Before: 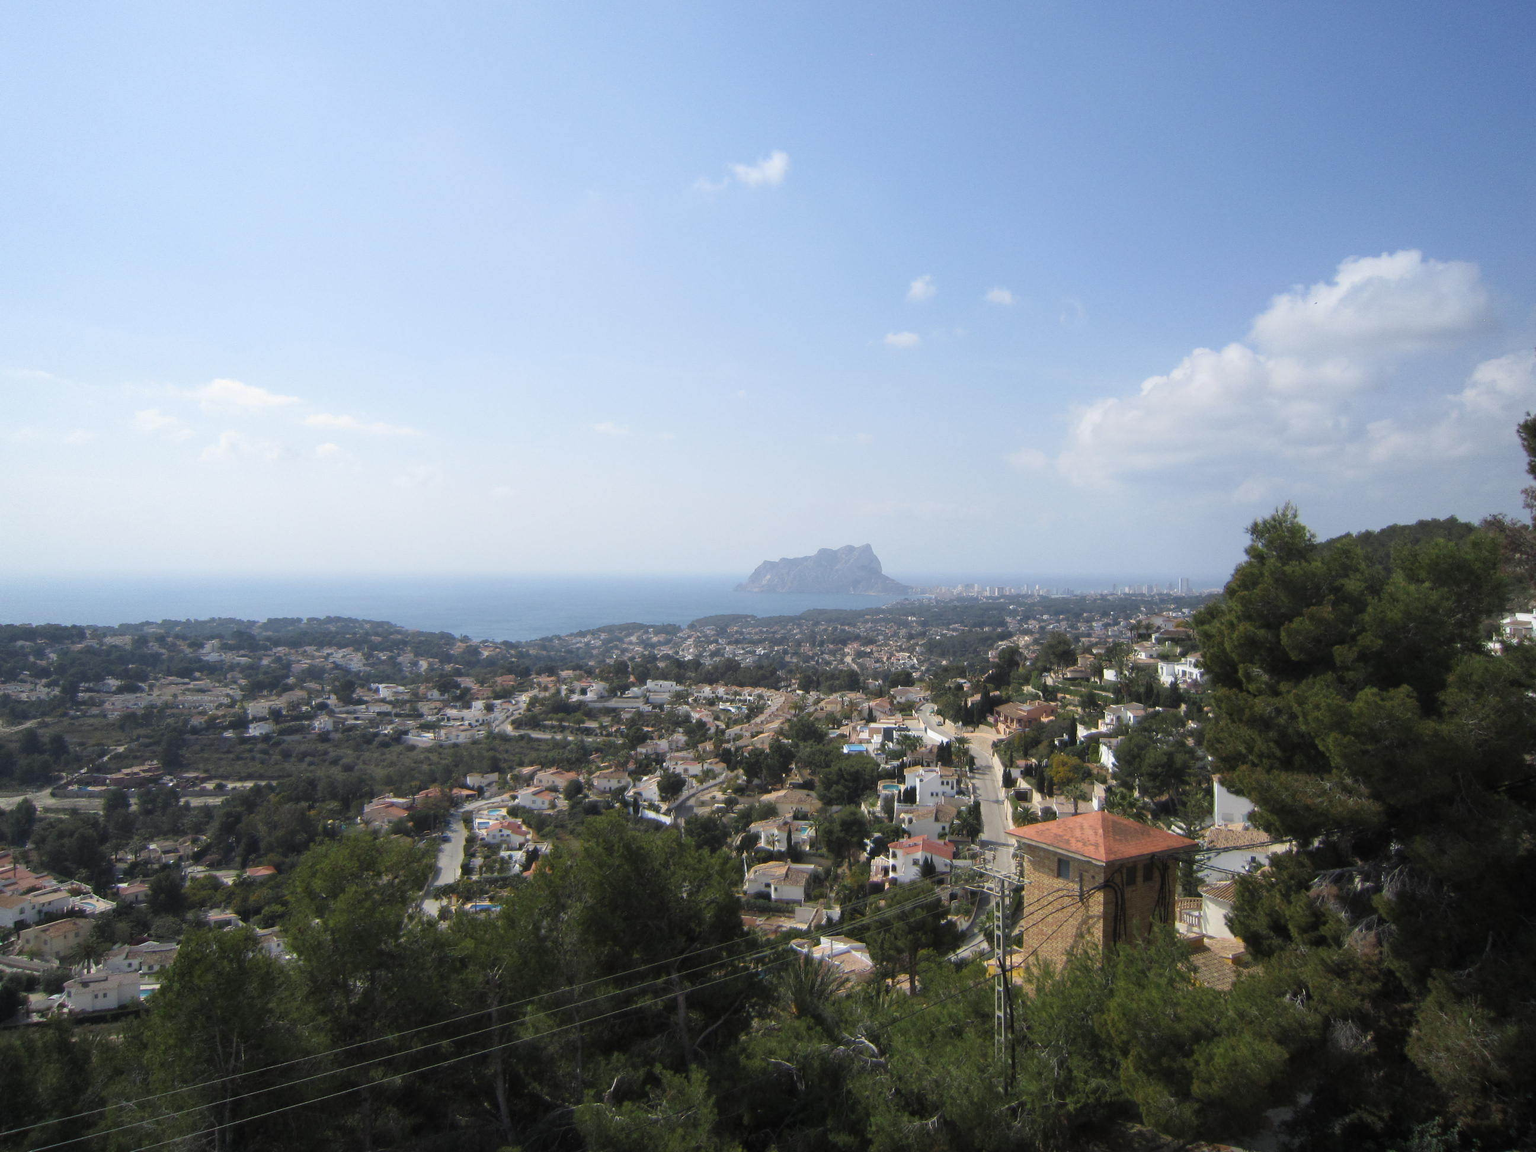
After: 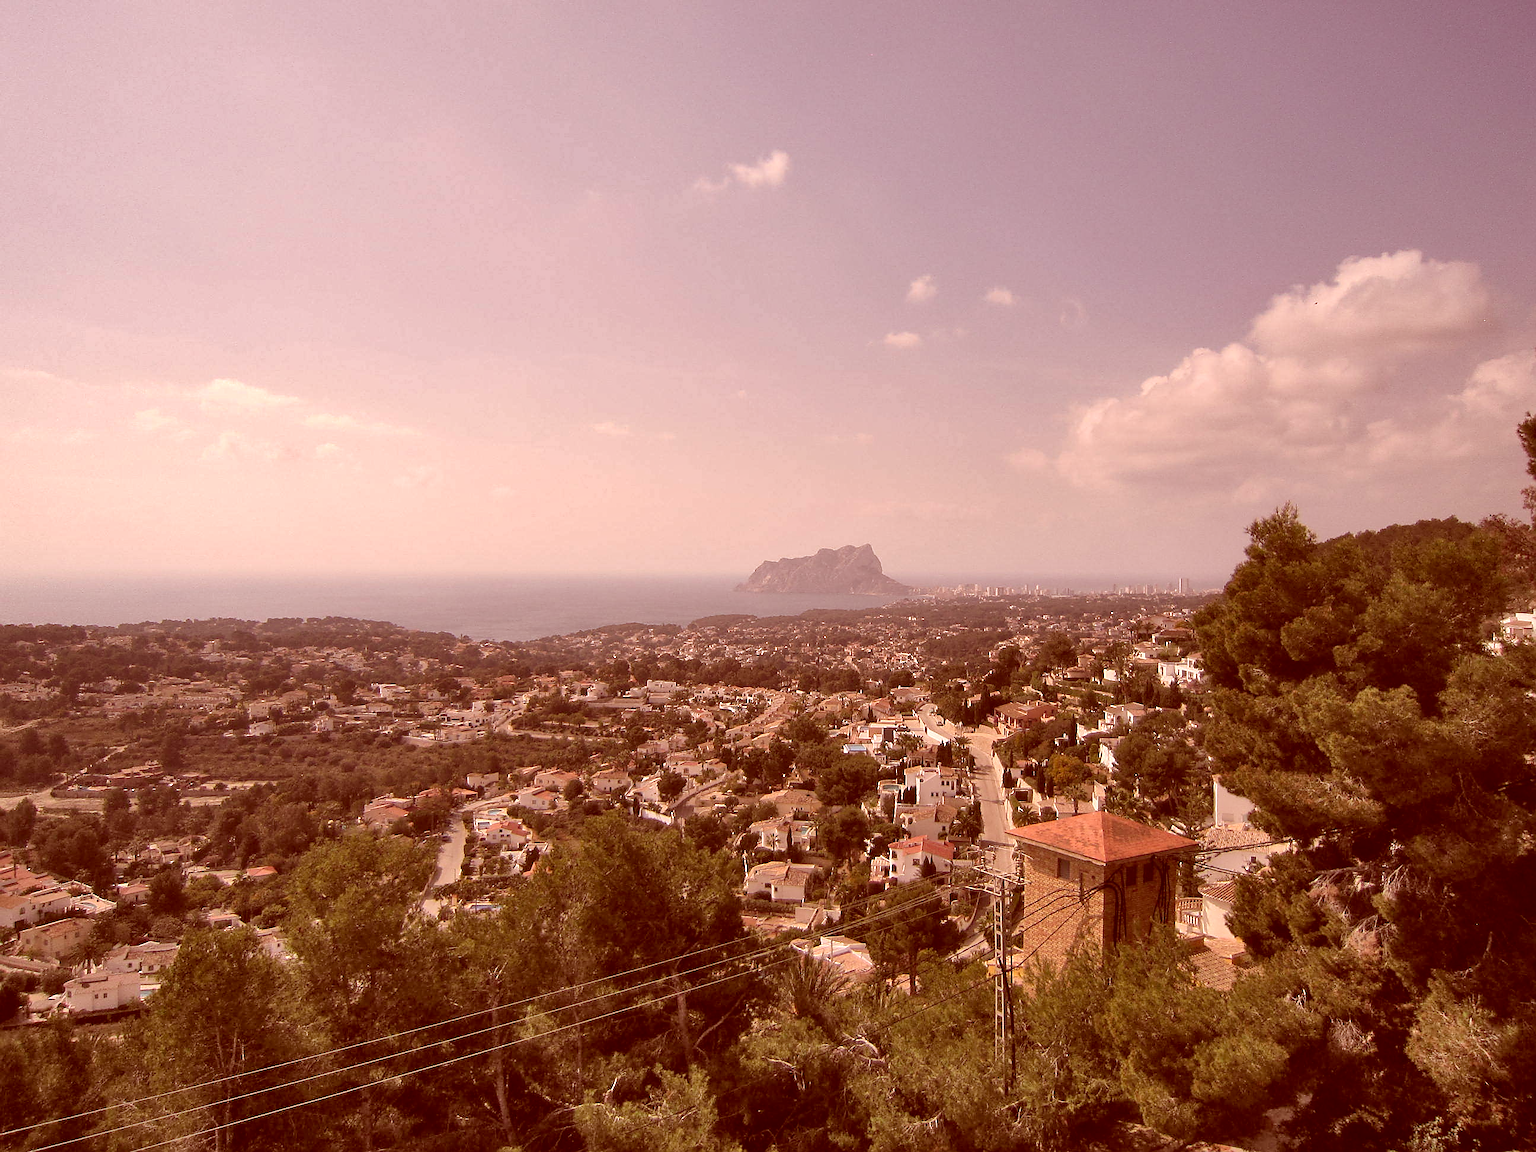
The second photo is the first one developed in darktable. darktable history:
white balance: red 1.127, blue 0.943
color correction: highlights a* 9.03, highlights b* 8.71, shadows a* 40, shadows b* 40, saturation 0.8
shadows and highlights: shadows 60, soften with gaussian
sharpen: radius 1.4, amount 1.25, threshold 0.7
